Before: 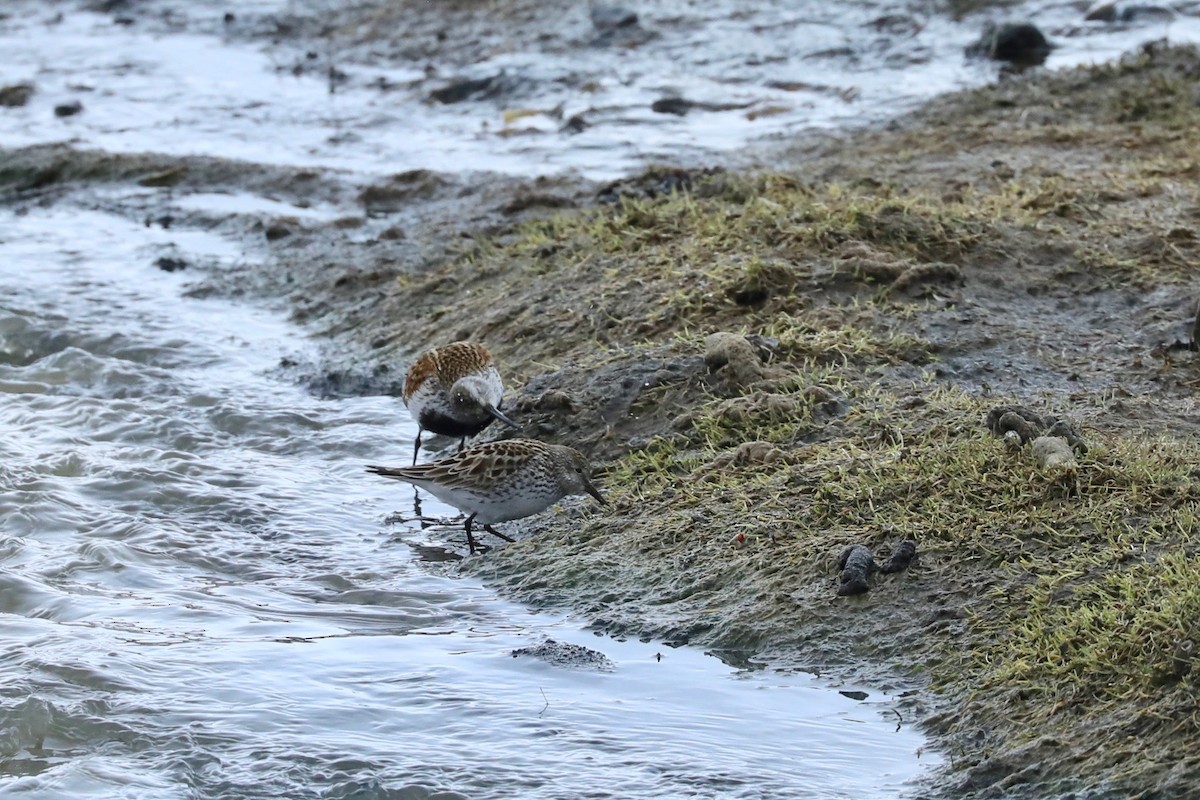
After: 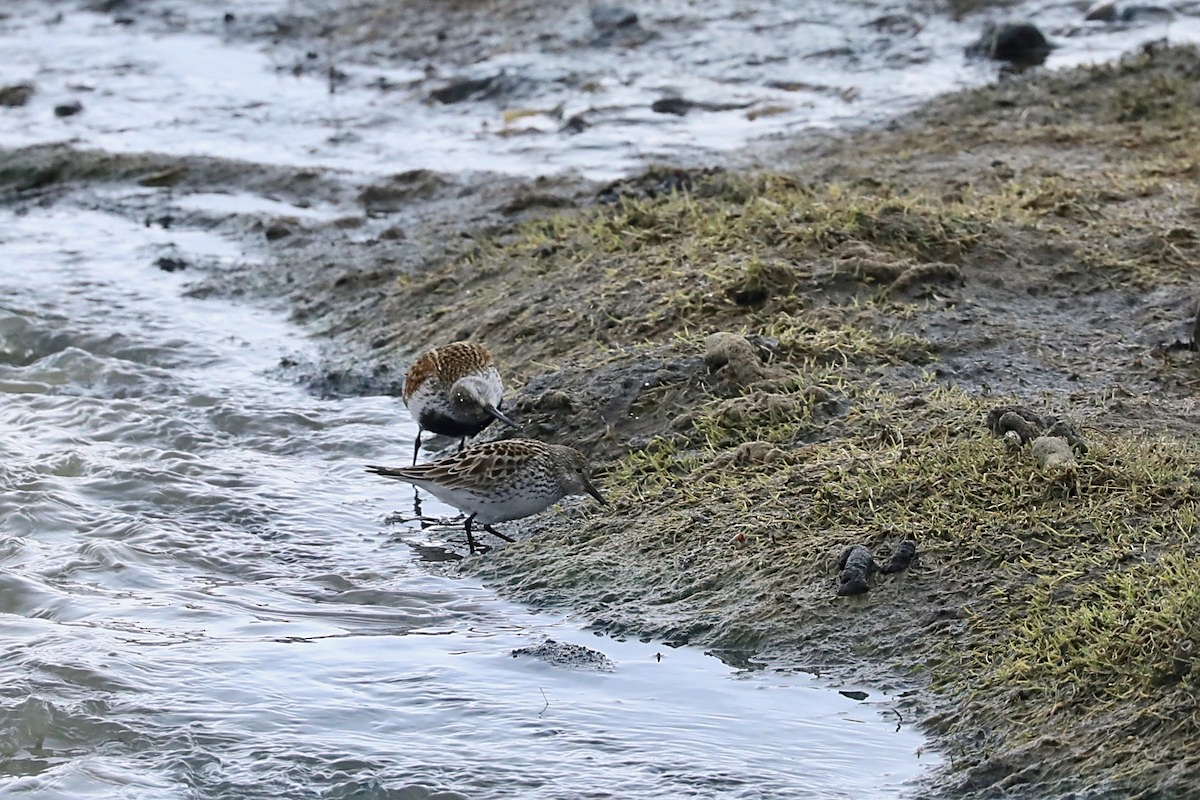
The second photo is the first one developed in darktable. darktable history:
sharpen: radius 1.843, amount 0.412, threshold 1.743
color balance rgb: highlights gain › chroma 1.355%, highlights gain › hue 57.18°, perceptual saturation grading › global saturation -3.654%, perceptual saturation grading › shadows -1.245%
